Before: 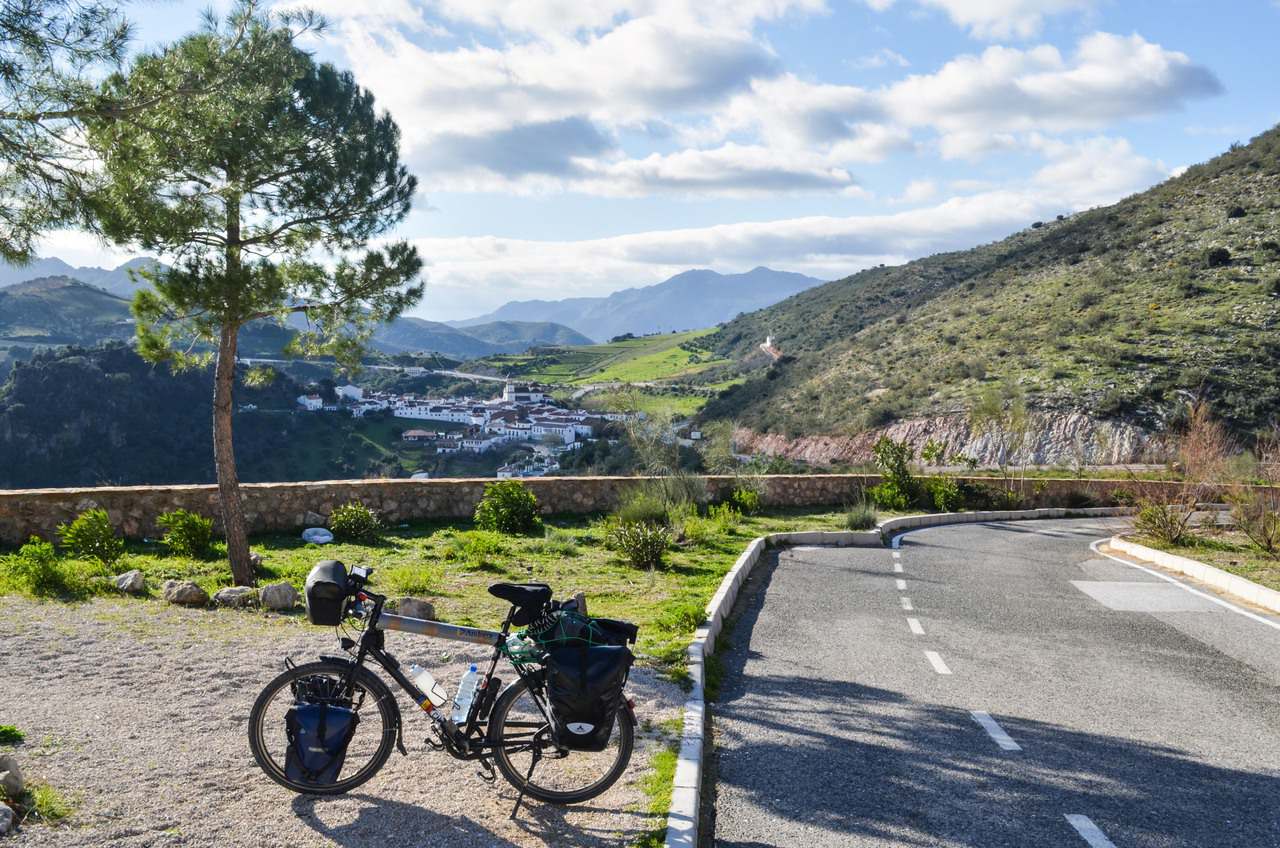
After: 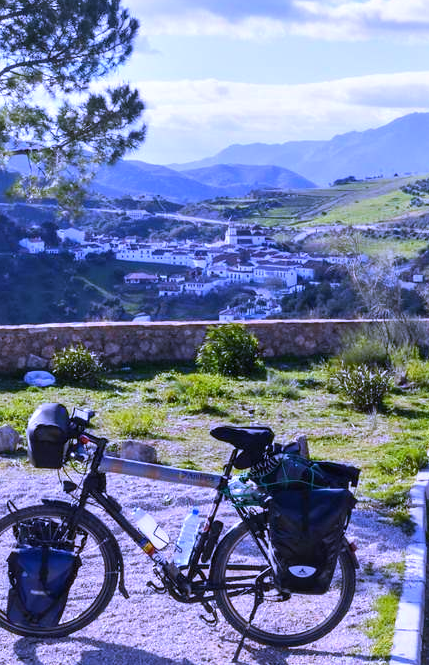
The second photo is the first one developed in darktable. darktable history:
exposure: compensate highlight preservation false
white balance: red 0.98, blue 1.61
crop and rotate: left 21.77%, top 18.528%, right 44.676%, bottom 2.997%
